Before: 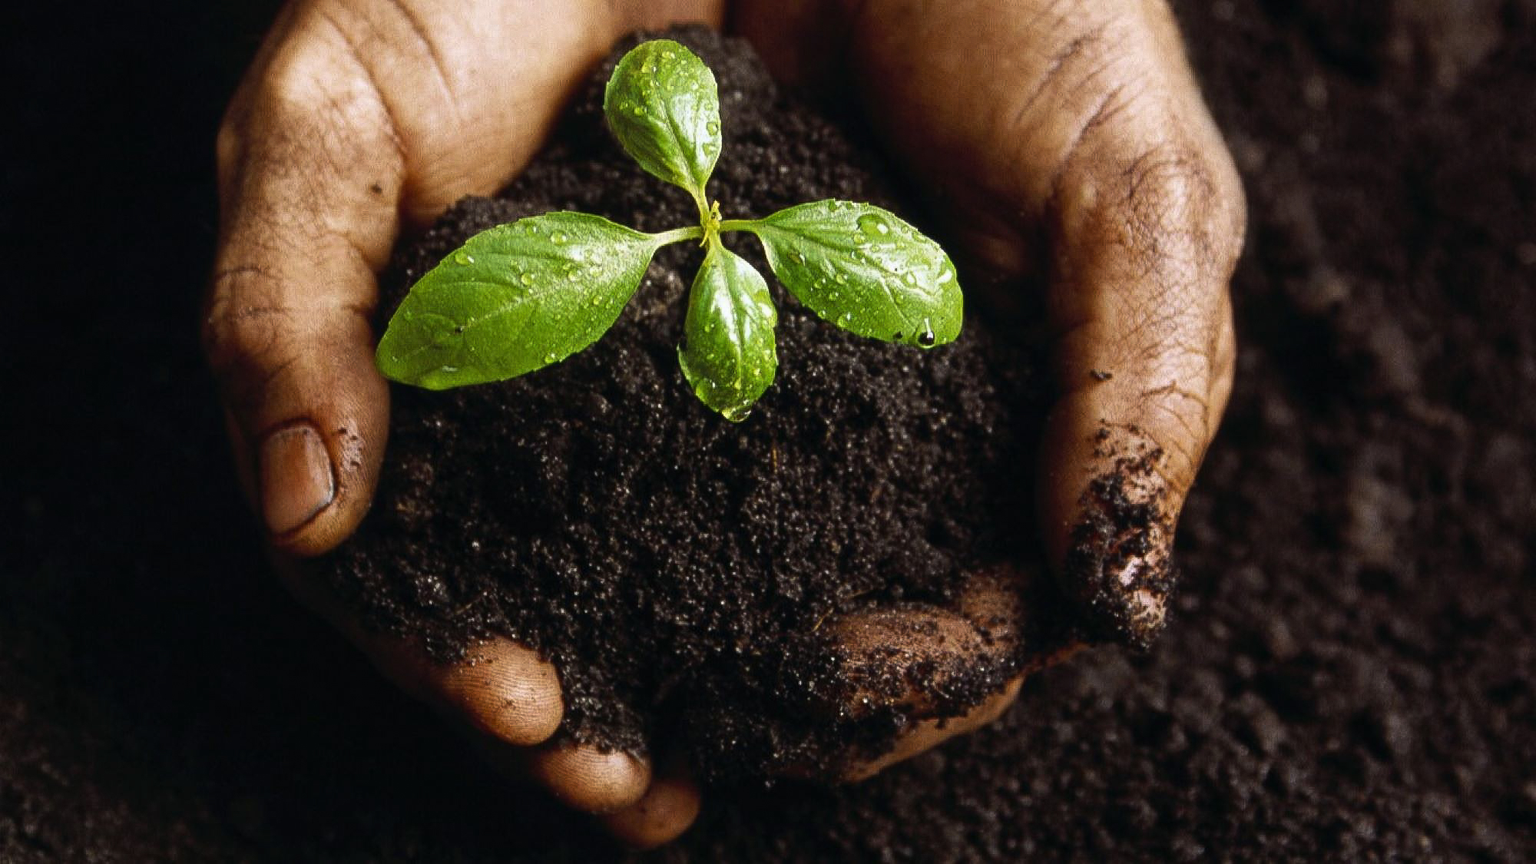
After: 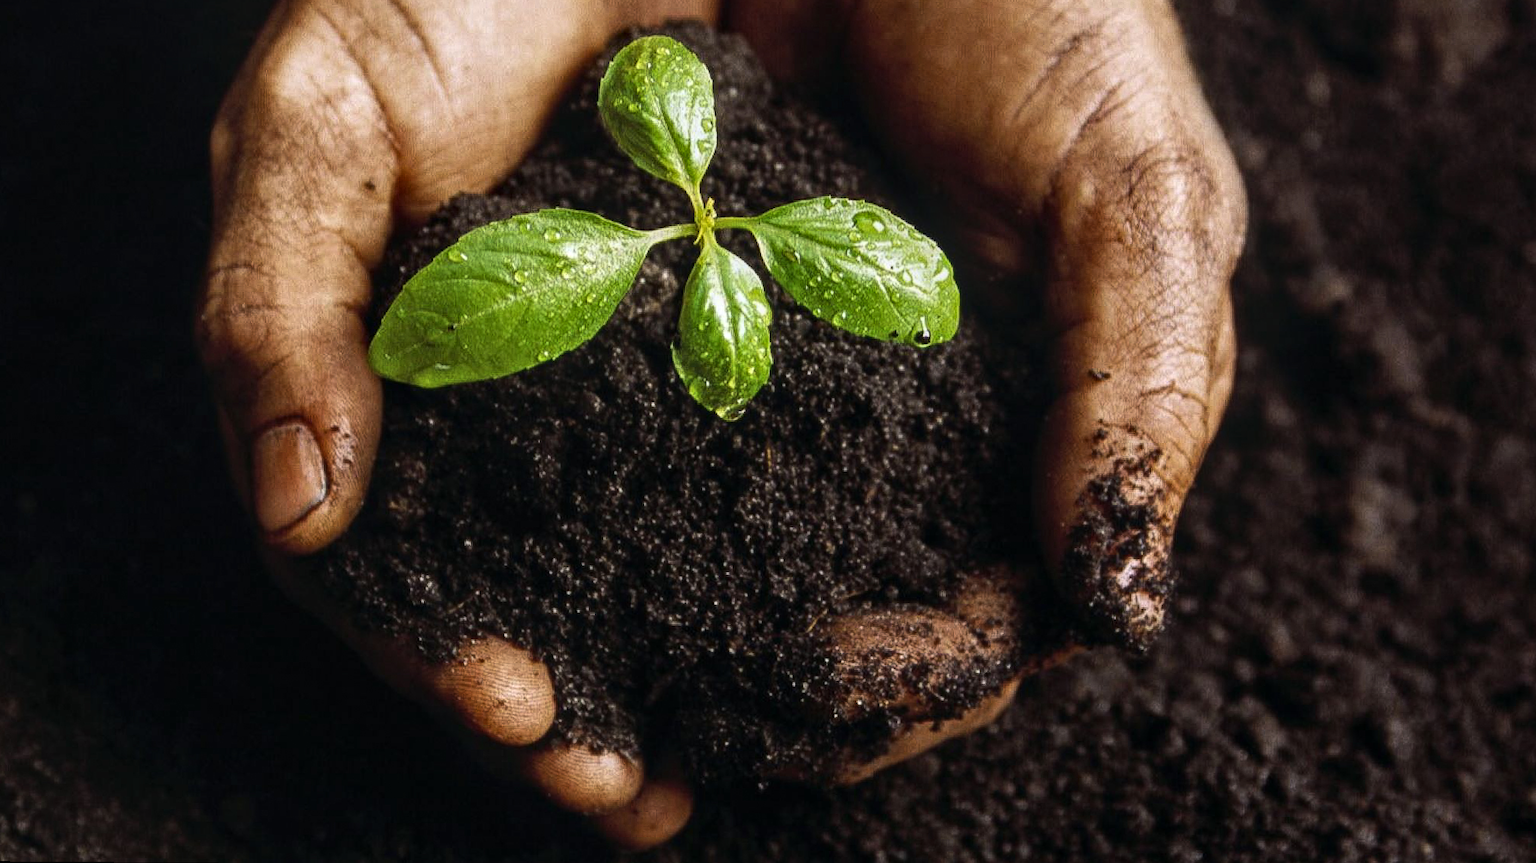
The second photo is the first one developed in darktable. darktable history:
rotate and perspective: rotation 0.192°, lens shift (horizontal) -0.015, crop left 0.005, crop right 0.996, crop top 0.006, crop bottom 0.99
local contrast: on, module defaults
